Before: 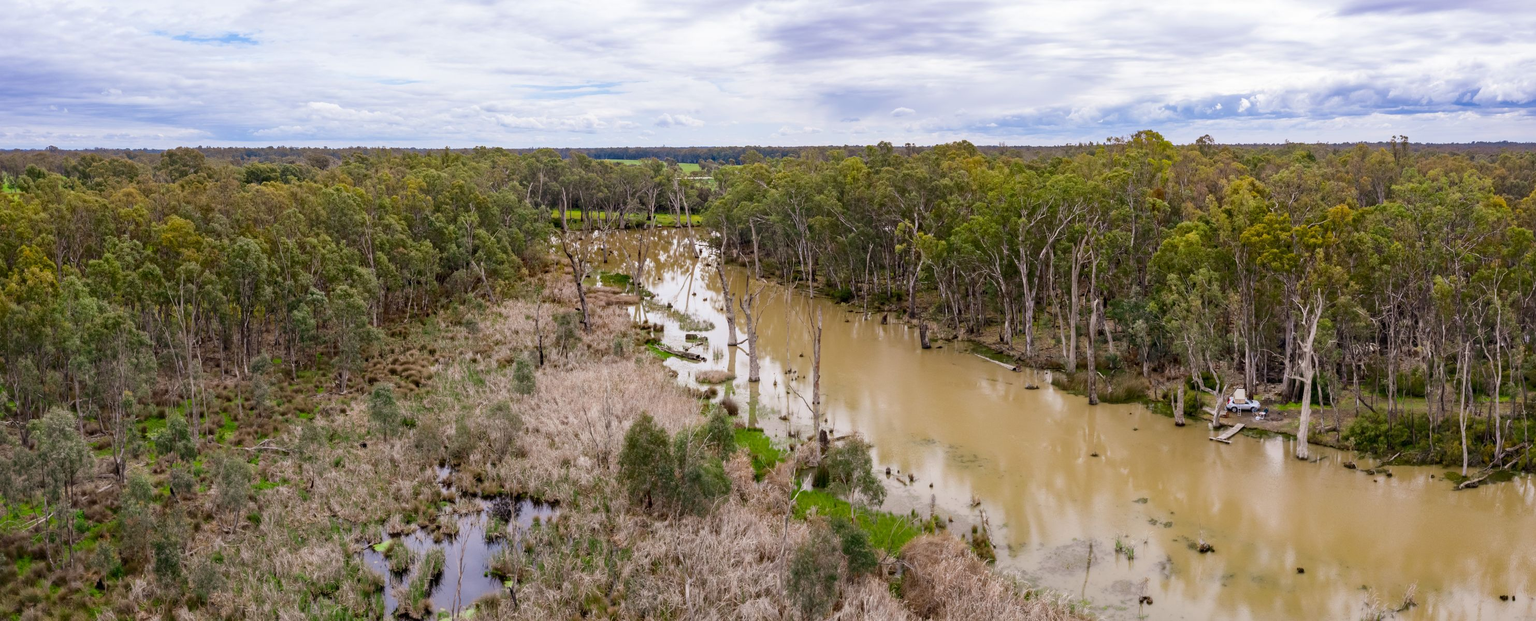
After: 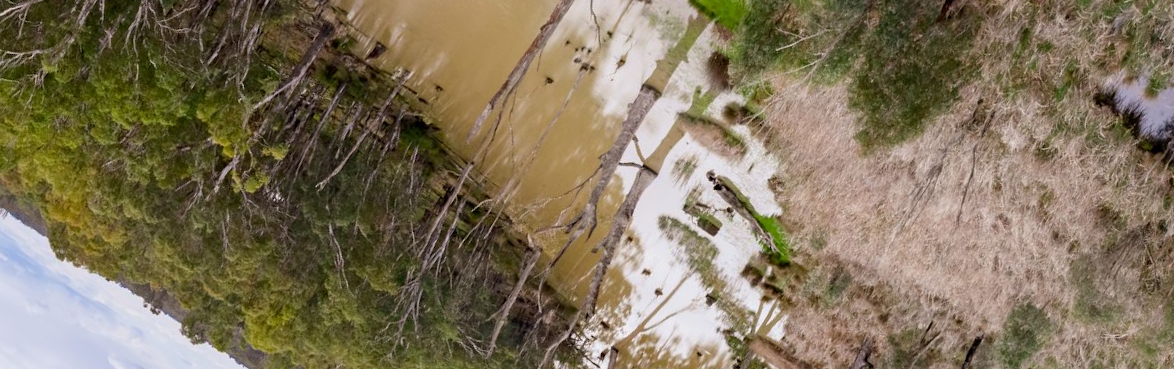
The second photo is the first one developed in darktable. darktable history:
crop and rotate: angle 147.05°, left 9.135%, top 15.666%, right 4.427%, bottom 17.105%
exposure: compensate exposure bias true, compensate highlight preservation false
